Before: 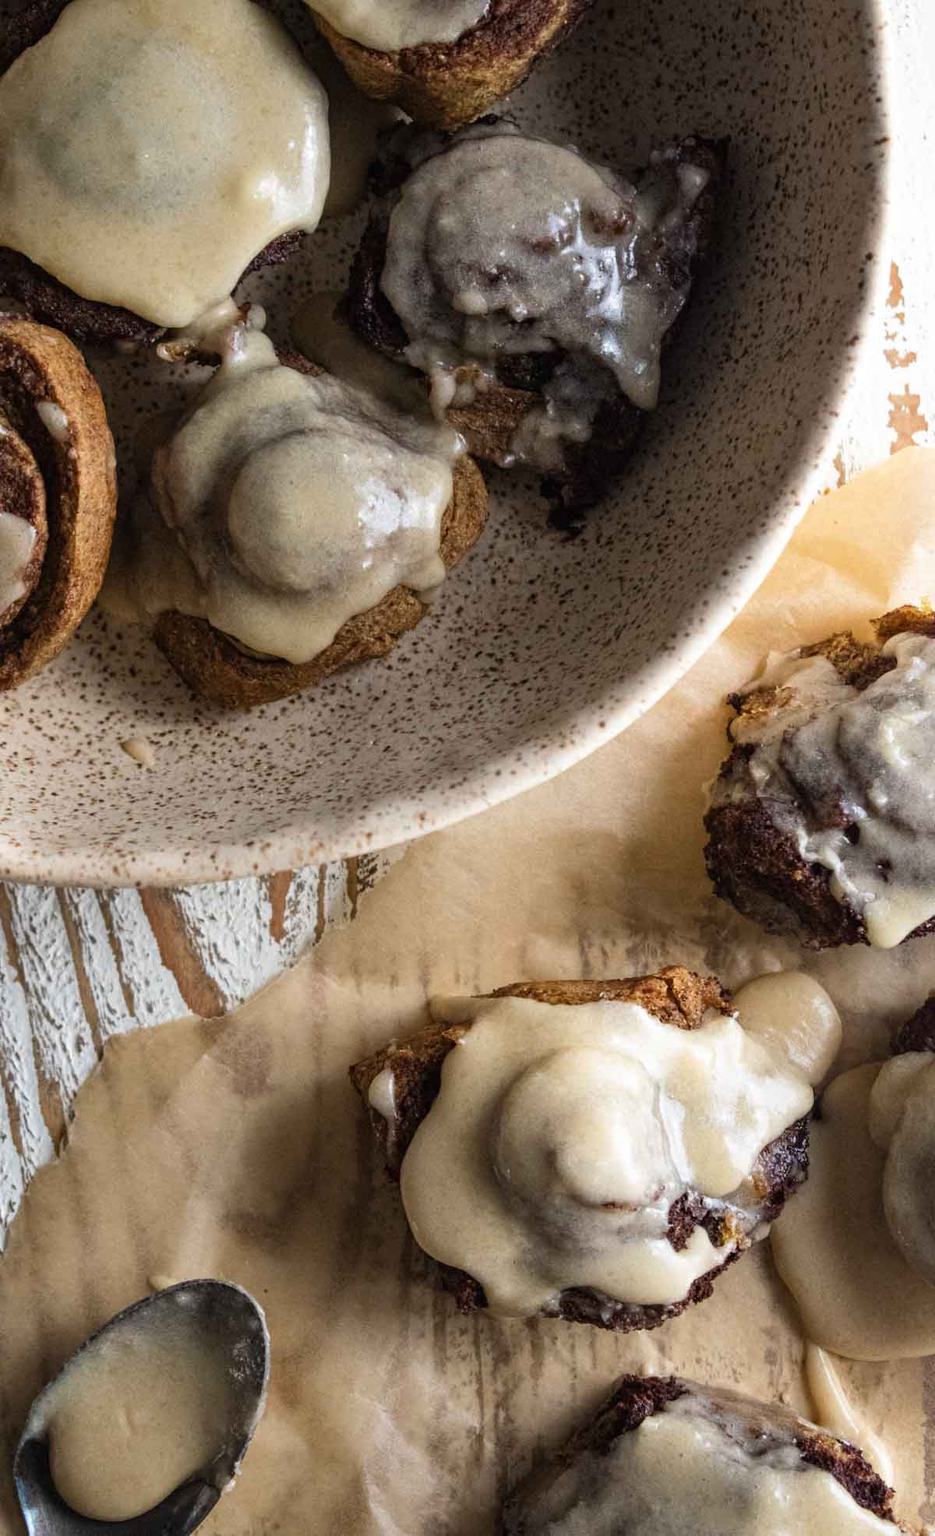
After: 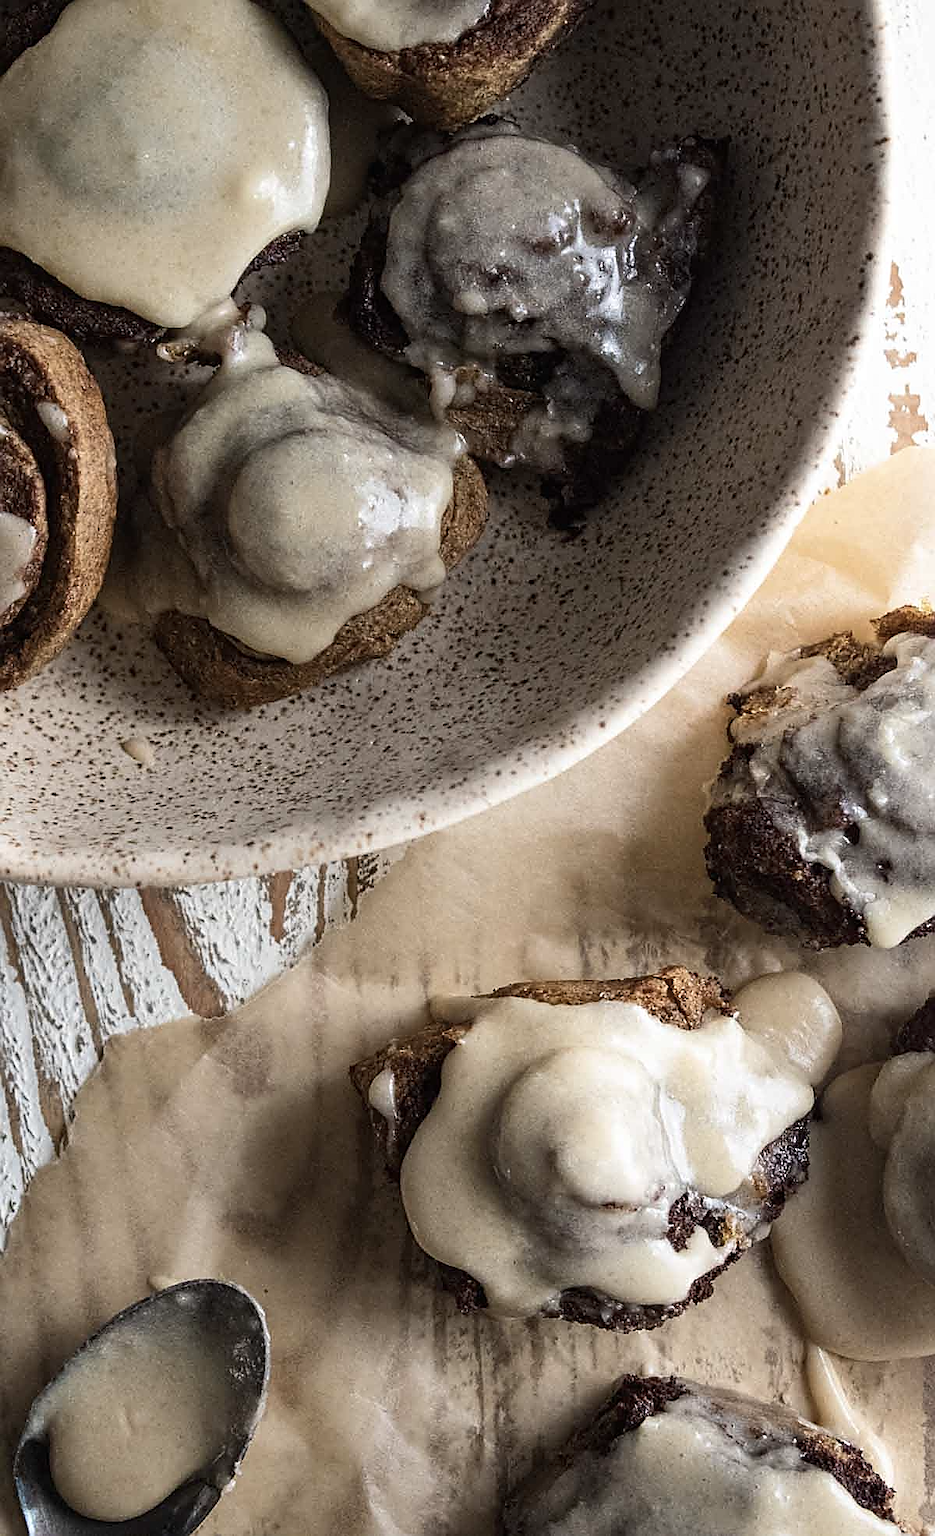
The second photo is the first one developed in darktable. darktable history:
contrast brightness saturation: contrast 0.1, saturation -0.3
sharpen: radius 1.4, amount 1.25, threshold 0.7
